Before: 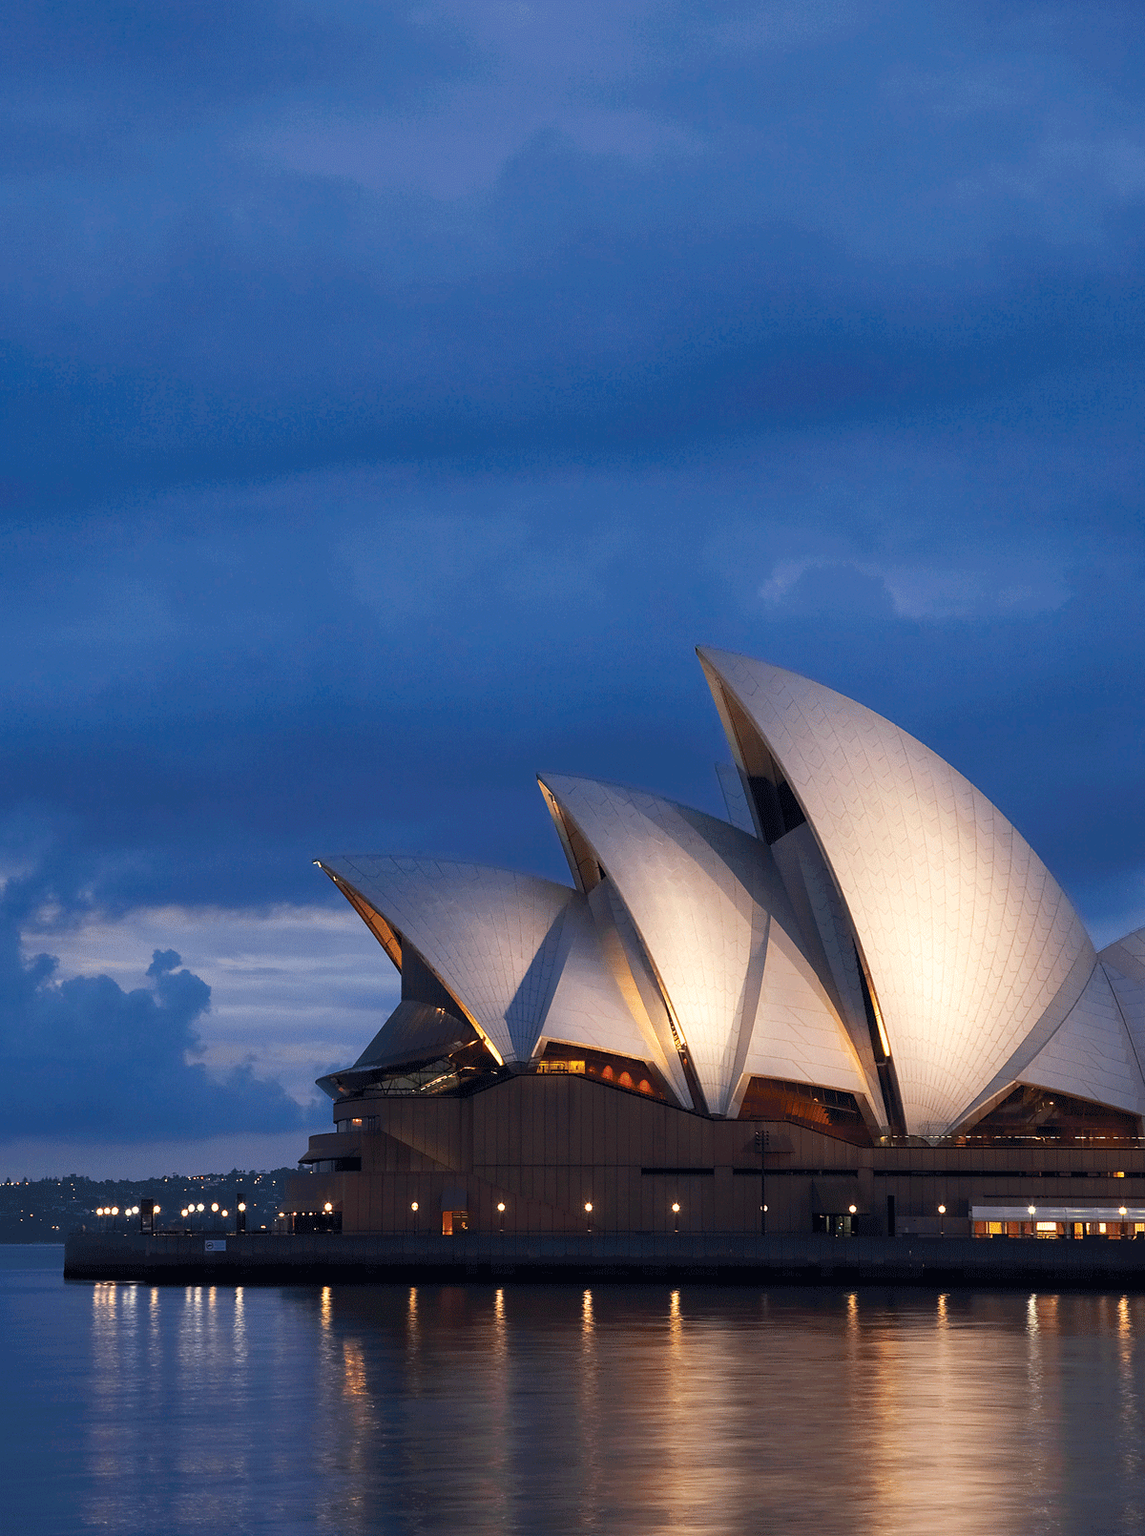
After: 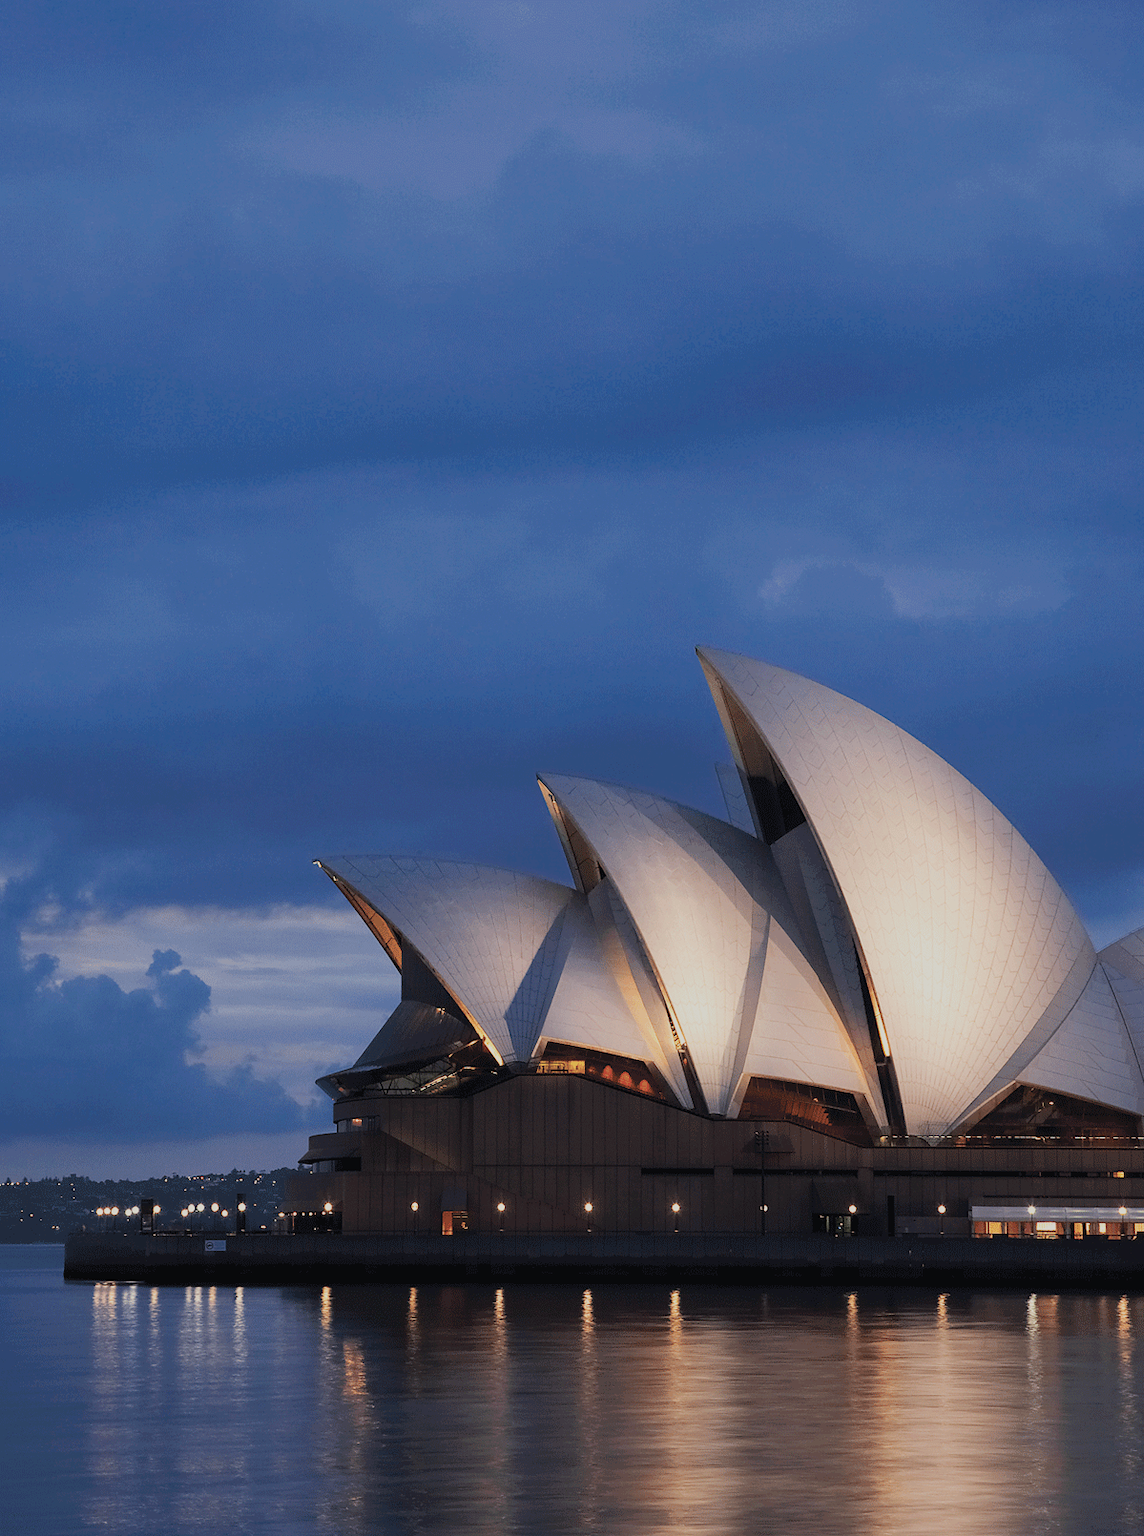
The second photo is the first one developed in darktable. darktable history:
filmic rgb: black relative exposure -7.65 EV, white relative exposure 4.56 EV, hardness 3.61
color balance rgb: global offset › luminance 0.751%, perceptual saturation grading › global saturation -11.515%
